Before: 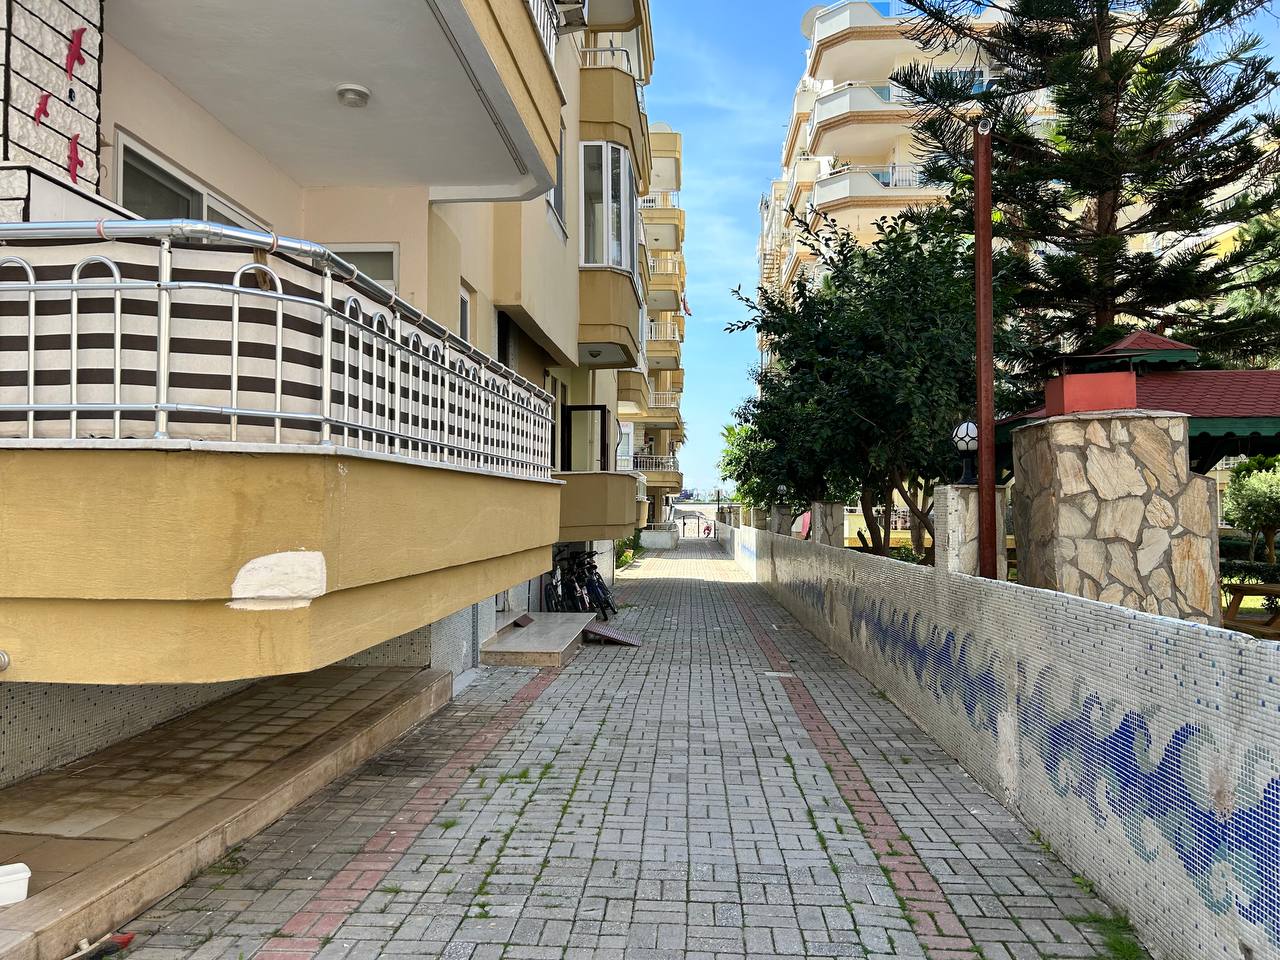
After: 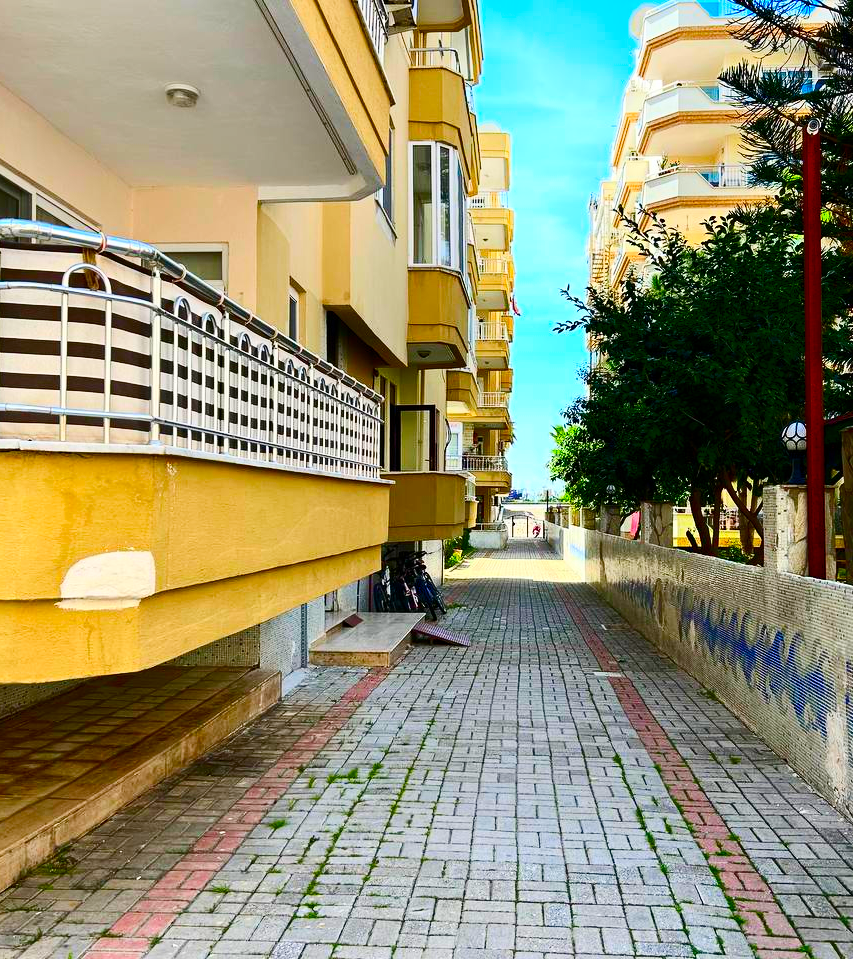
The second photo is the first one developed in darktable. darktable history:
contrast brightness saturation: contrast 0.266, brightness 0.012, saturation 0.883
shadows and highlights: shadows -53.75, highlights 85.96, highlights color adjustment 46.05%, soften with gaussian
crop and rotate: left 13.375%, right 19.982%
exposure: exposure -0.025 EV, compensate exposure bias true, compensate highlight preservation false
color balance rgb: perceptual saturation grading › global saturation 20%, perceptual saturation grading › highlights -25.424%, perceptual saturation grading › shadows 50.184%
